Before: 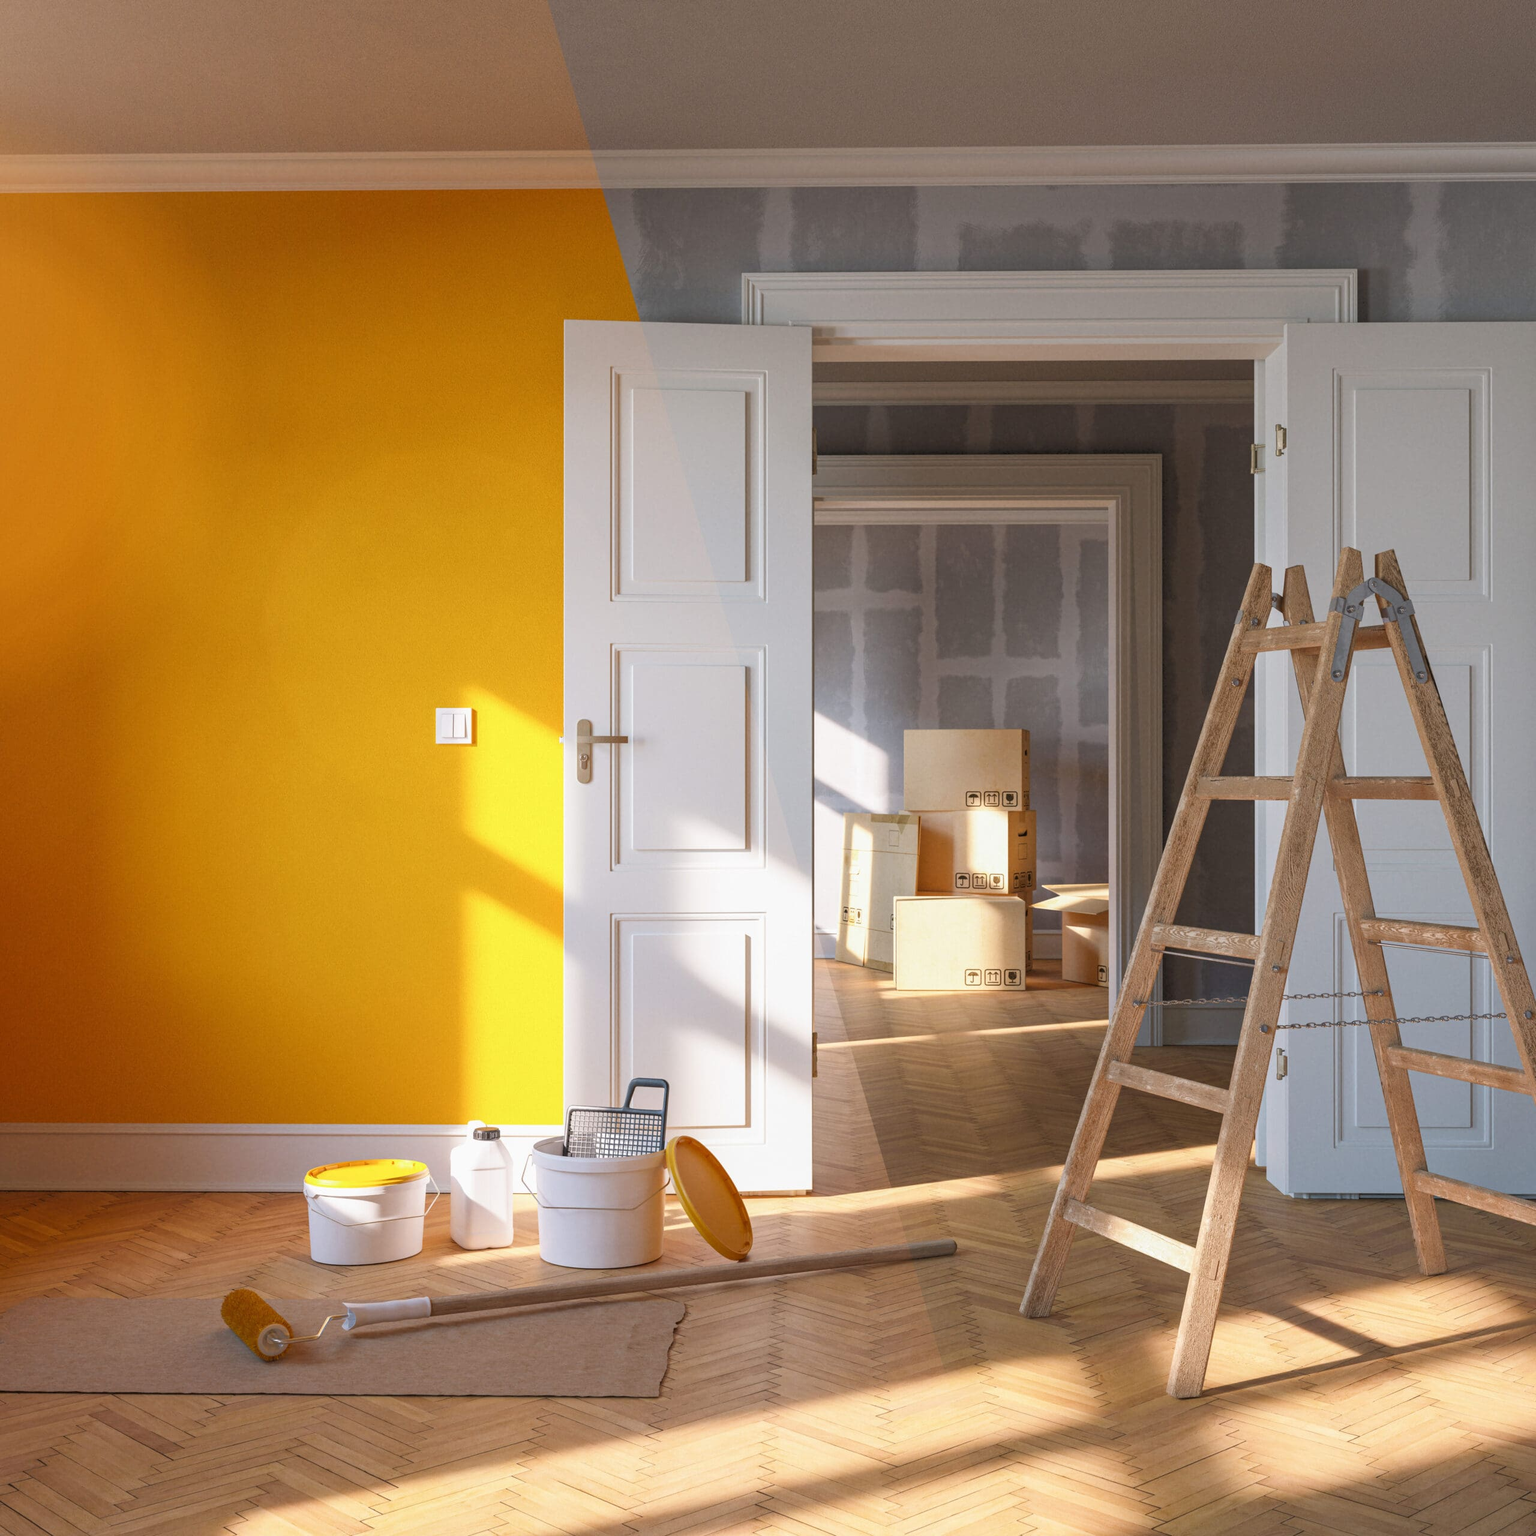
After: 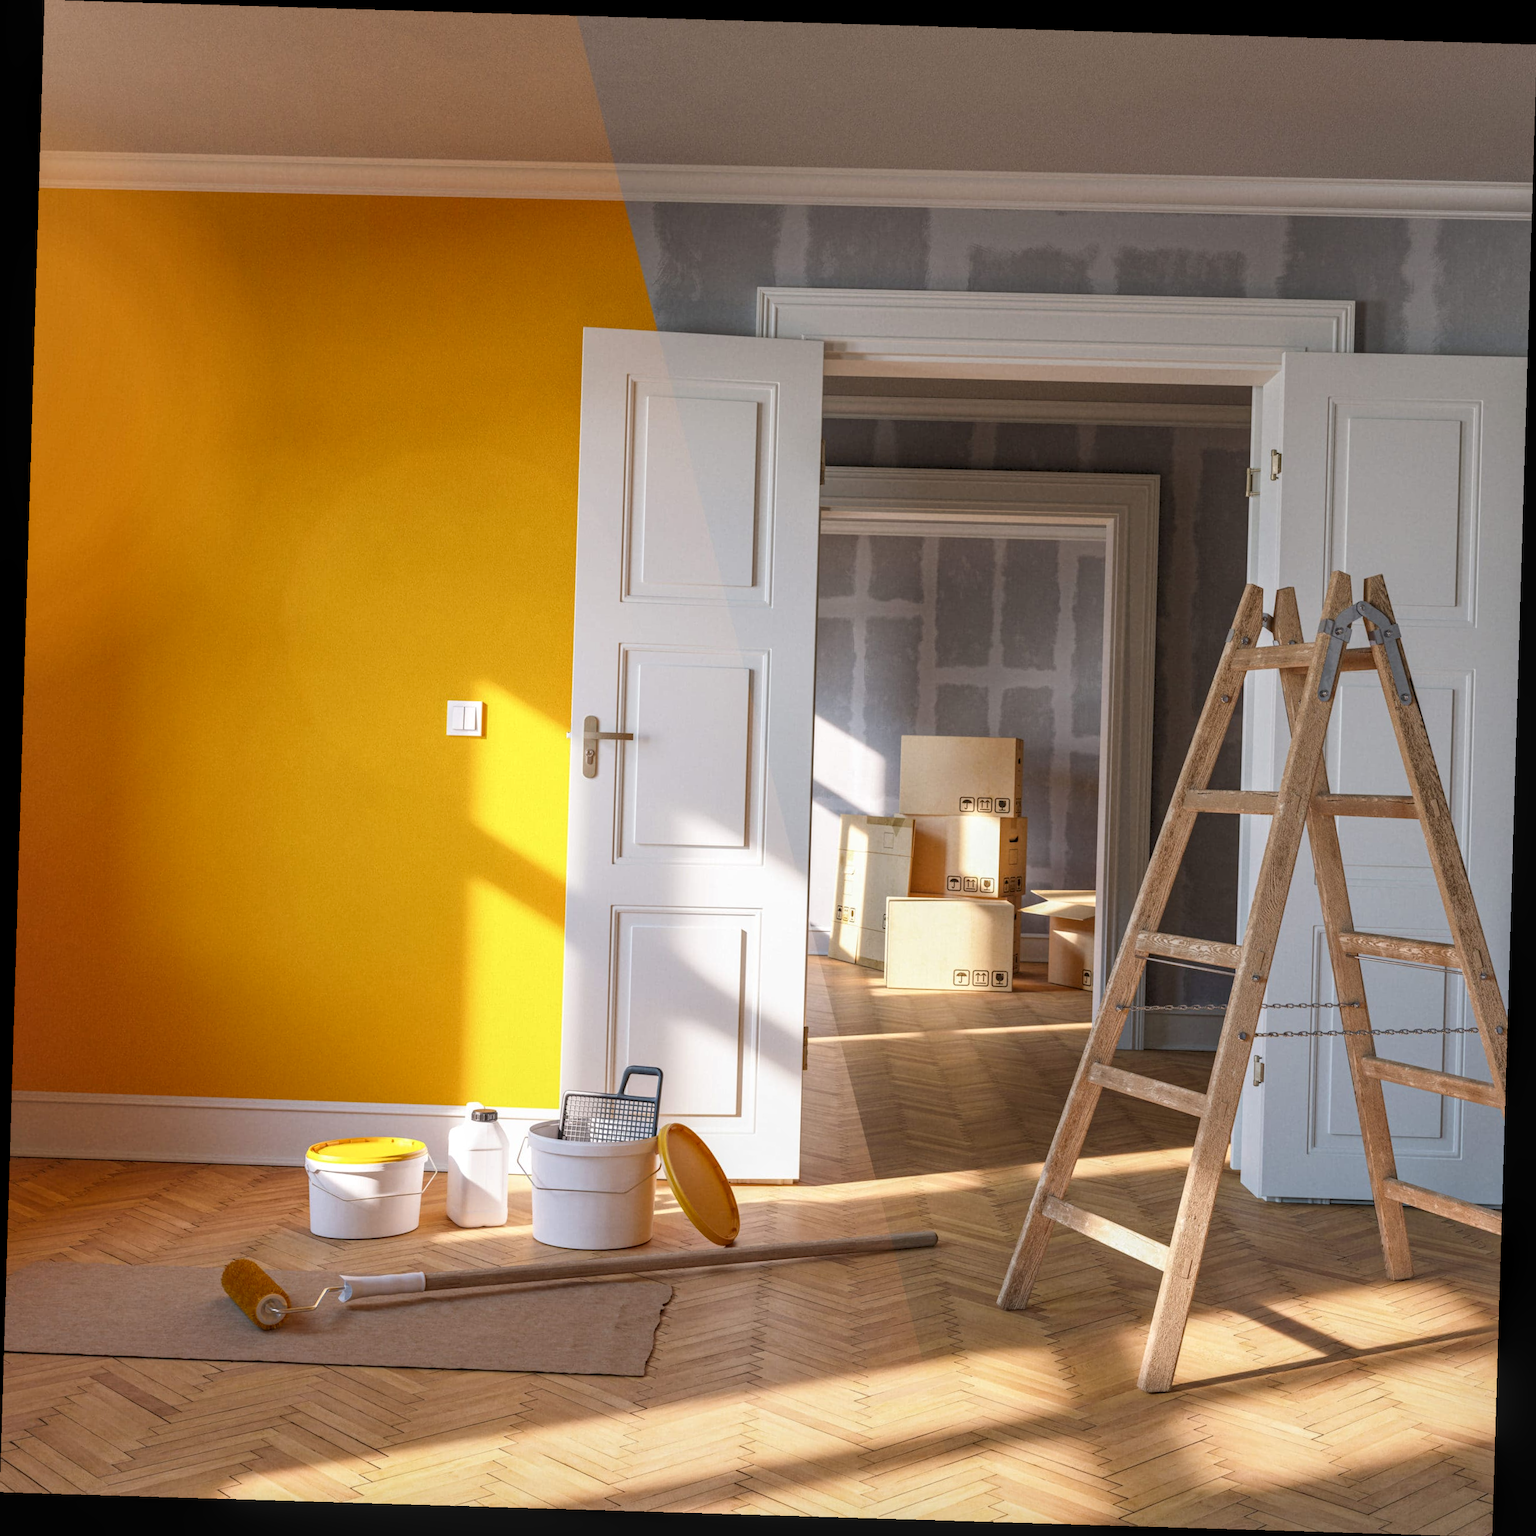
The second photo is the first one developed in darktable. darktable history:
local contrast: on, module defaults
rotate and perspective: rotation 1.72°, automatic cropping off
